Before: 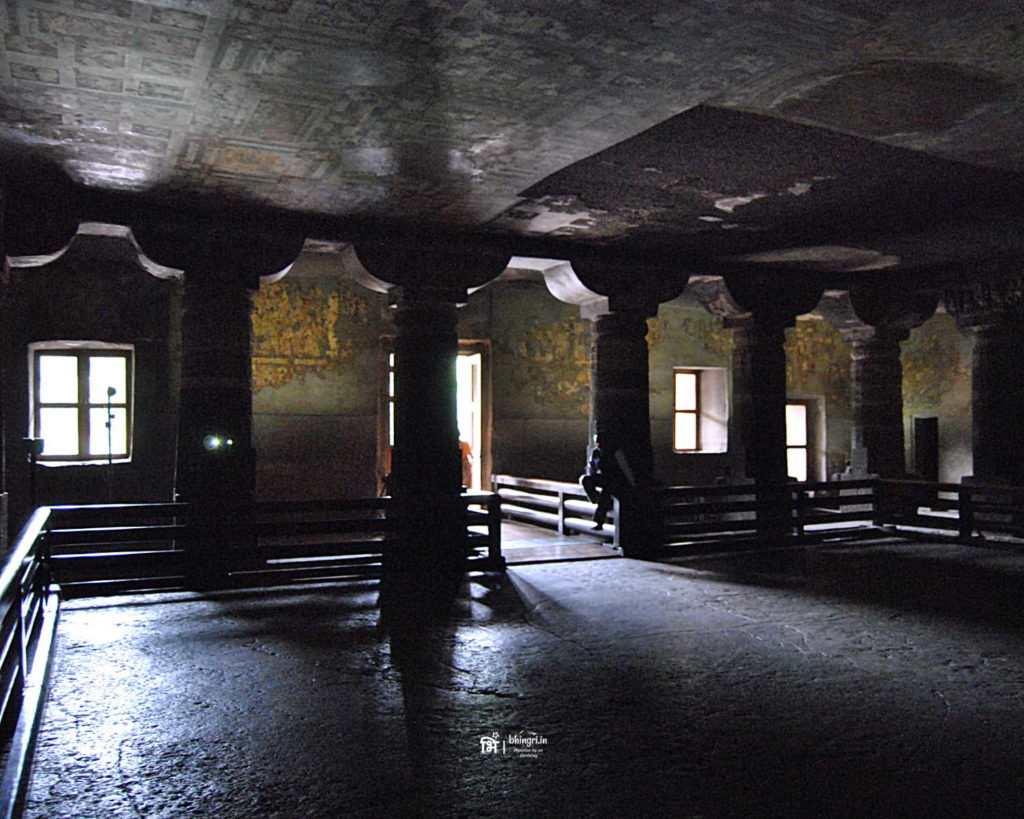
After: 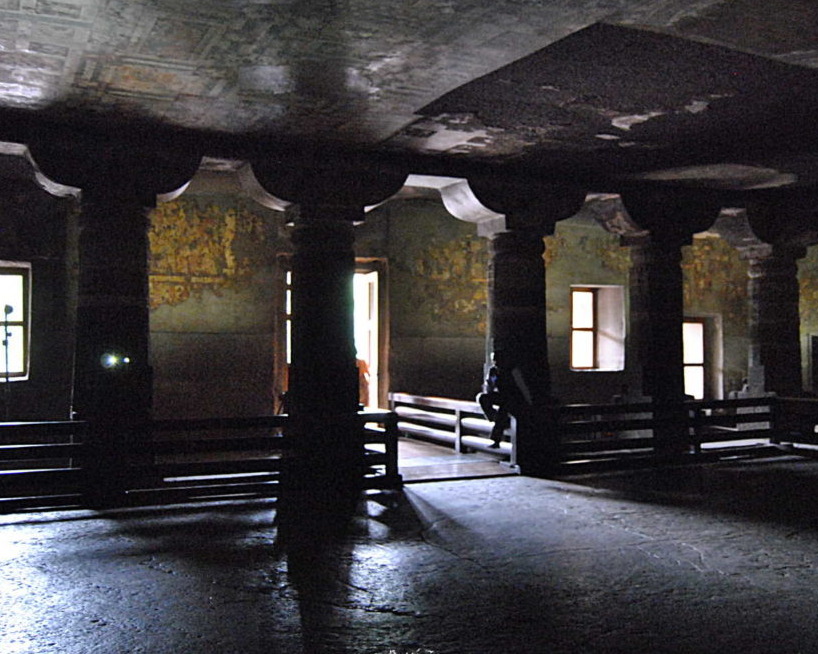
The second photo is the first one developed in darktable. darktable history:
crop and rotate: left 10.071%, top 10.071%, right 10.02%, bottom 10.02%
